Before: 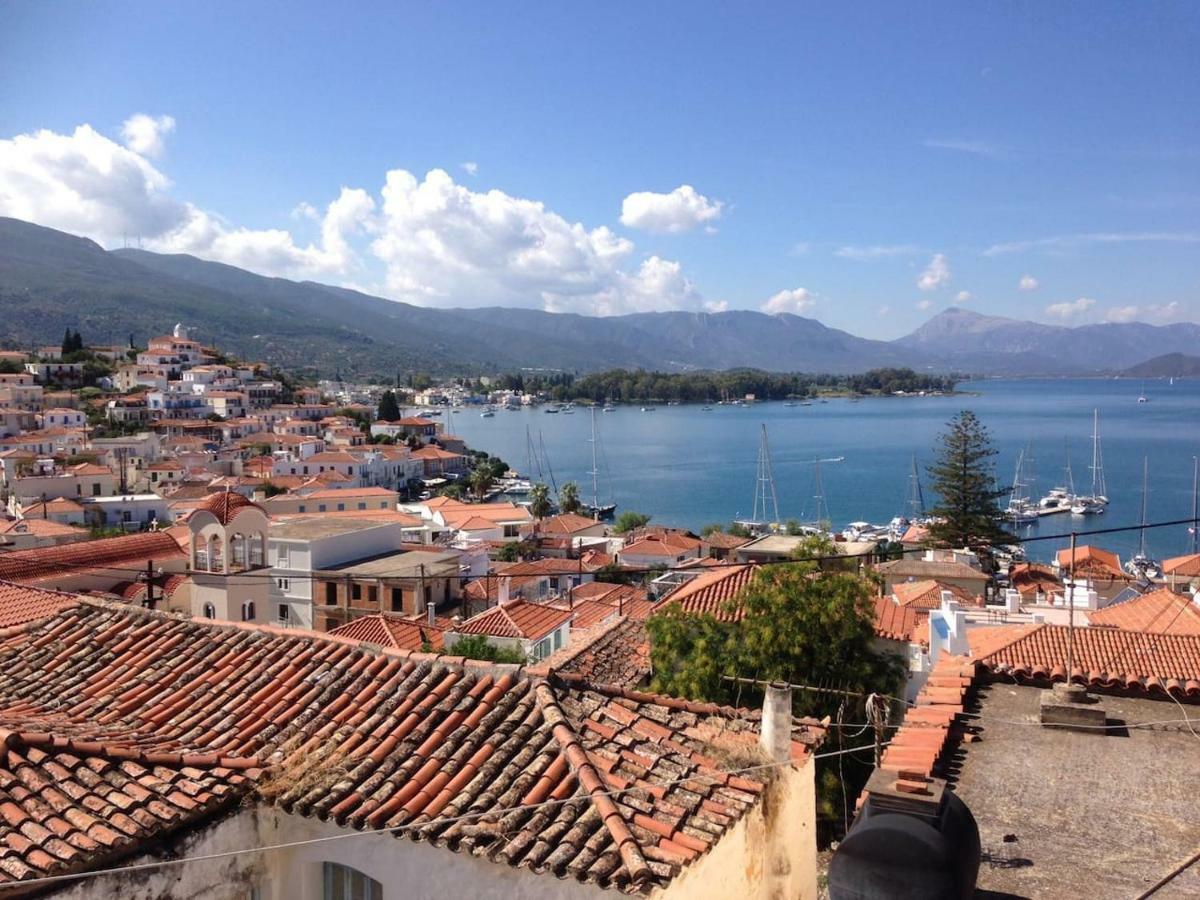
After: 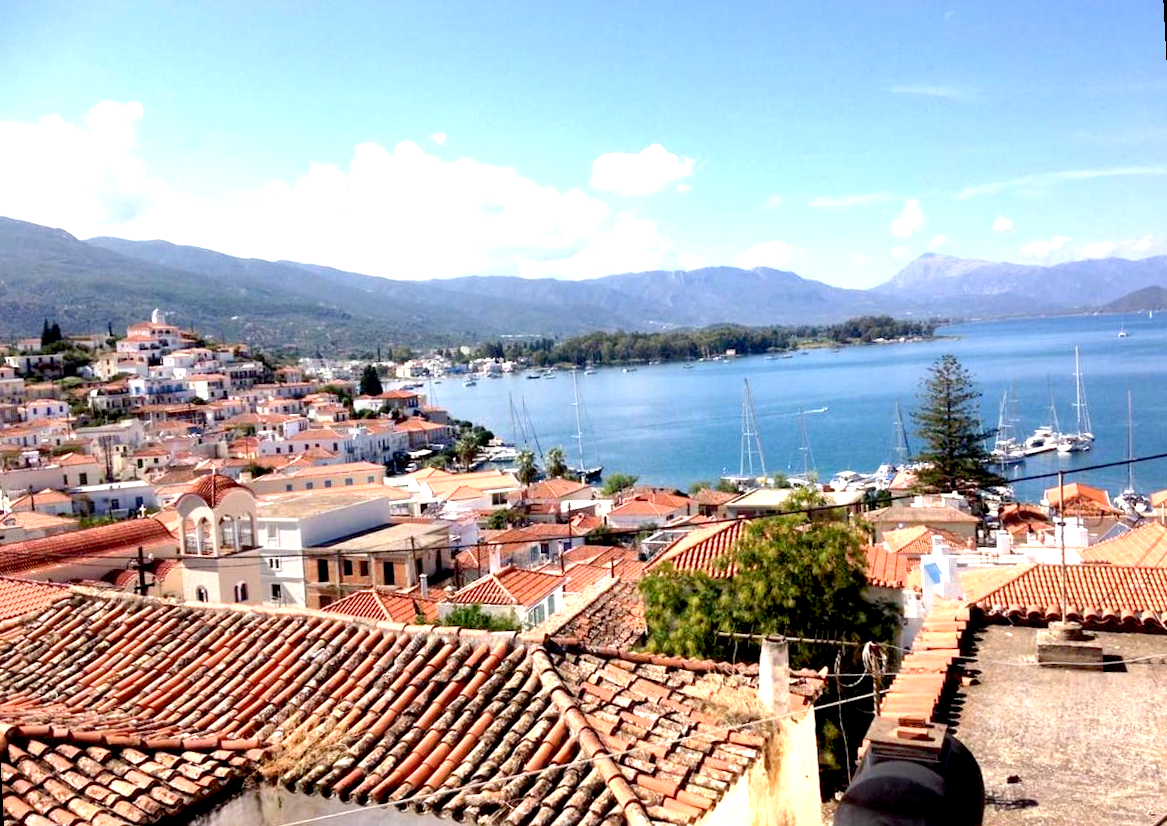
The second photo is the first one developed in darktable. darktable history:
rotate and perspective: rotation -3°, crop left 0.031, crop right 0.968, crop top 0.07, crop bottom 0.93
exposure: black level correction 0.011, exposure 1.088 EV, compensate exposure bias true, compensate highlight preservation false
